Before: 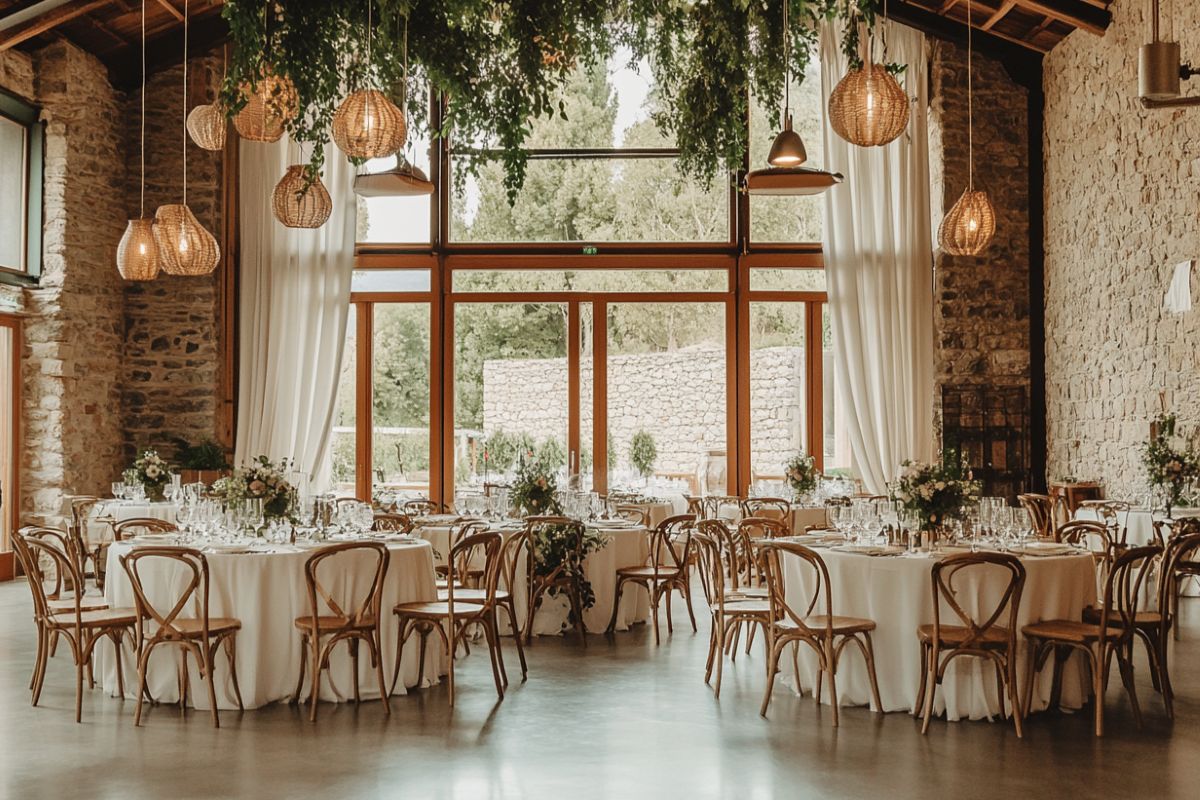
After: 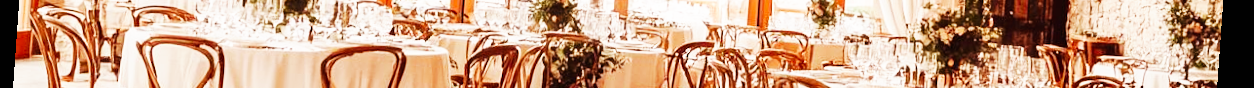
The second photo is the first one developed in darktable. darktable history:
crop and rotate: top 59.084%, bottom 30.916%
rgb levels: mode RGB, independent channels, levels [[0, 0.474, 1], [0, 0.5, 1], [0, 0.5, 1]]
rotate and perspective: rotation 4.1°, automatic cropping off
base curve: curves: ch0 [(0, 0) (0.007, 0.004) (0.027, 0.03) (0.046, 0.07) (0.207, 0.54) (0.442, 0.872) (0.673, 0.972) (1, 1)], preserve colors none
